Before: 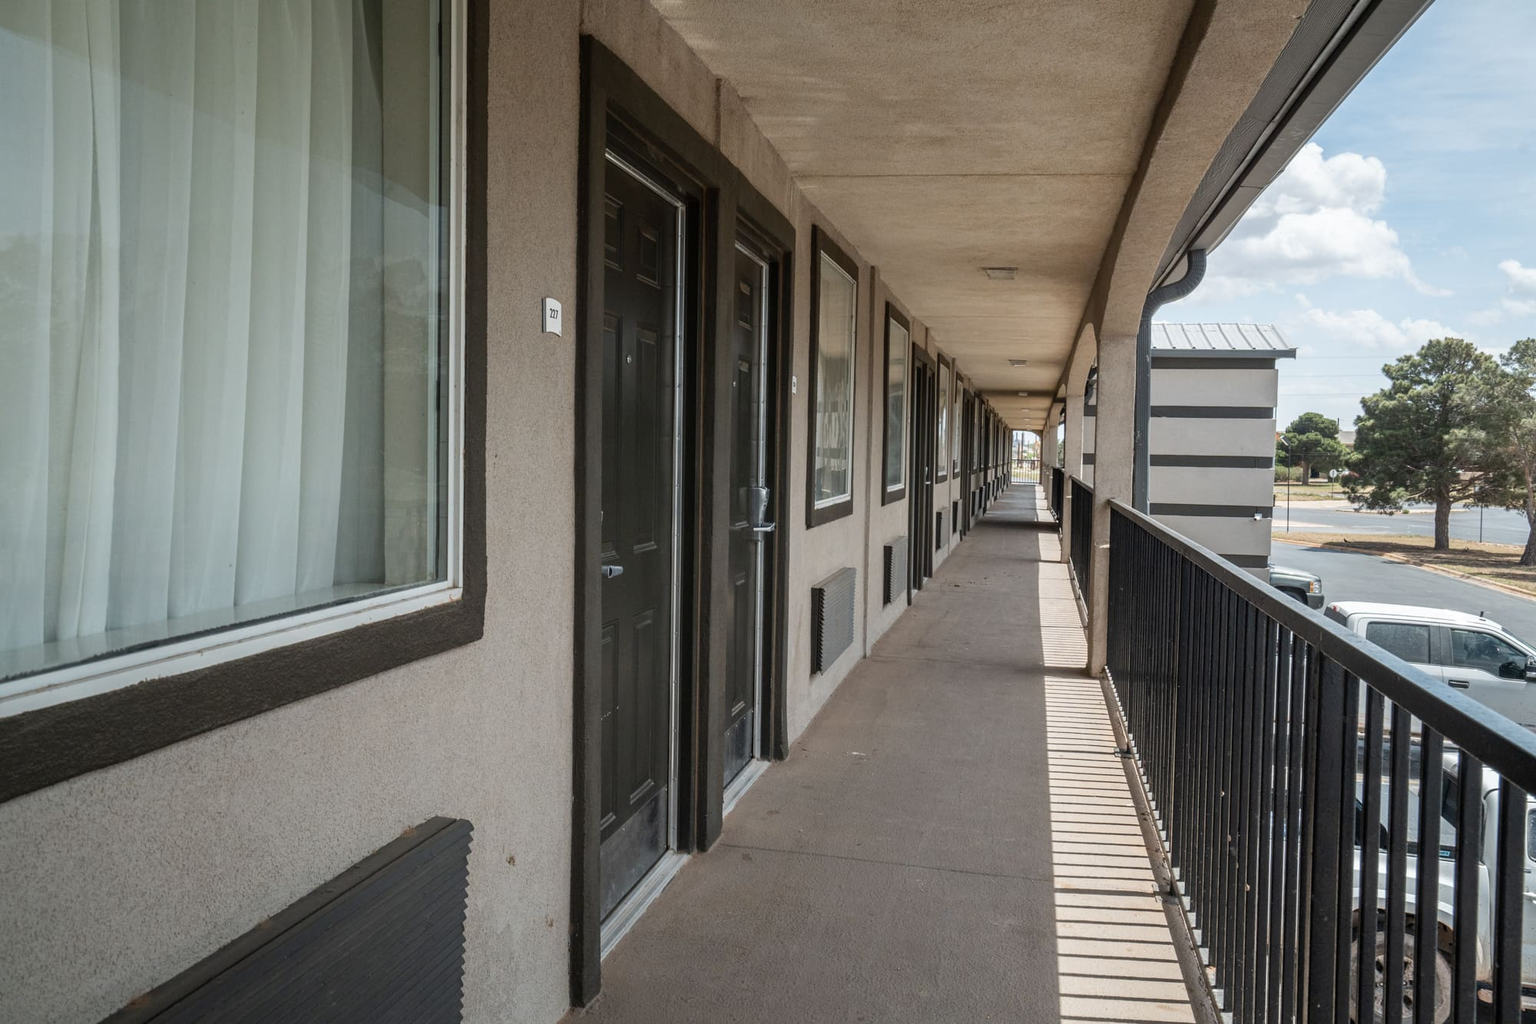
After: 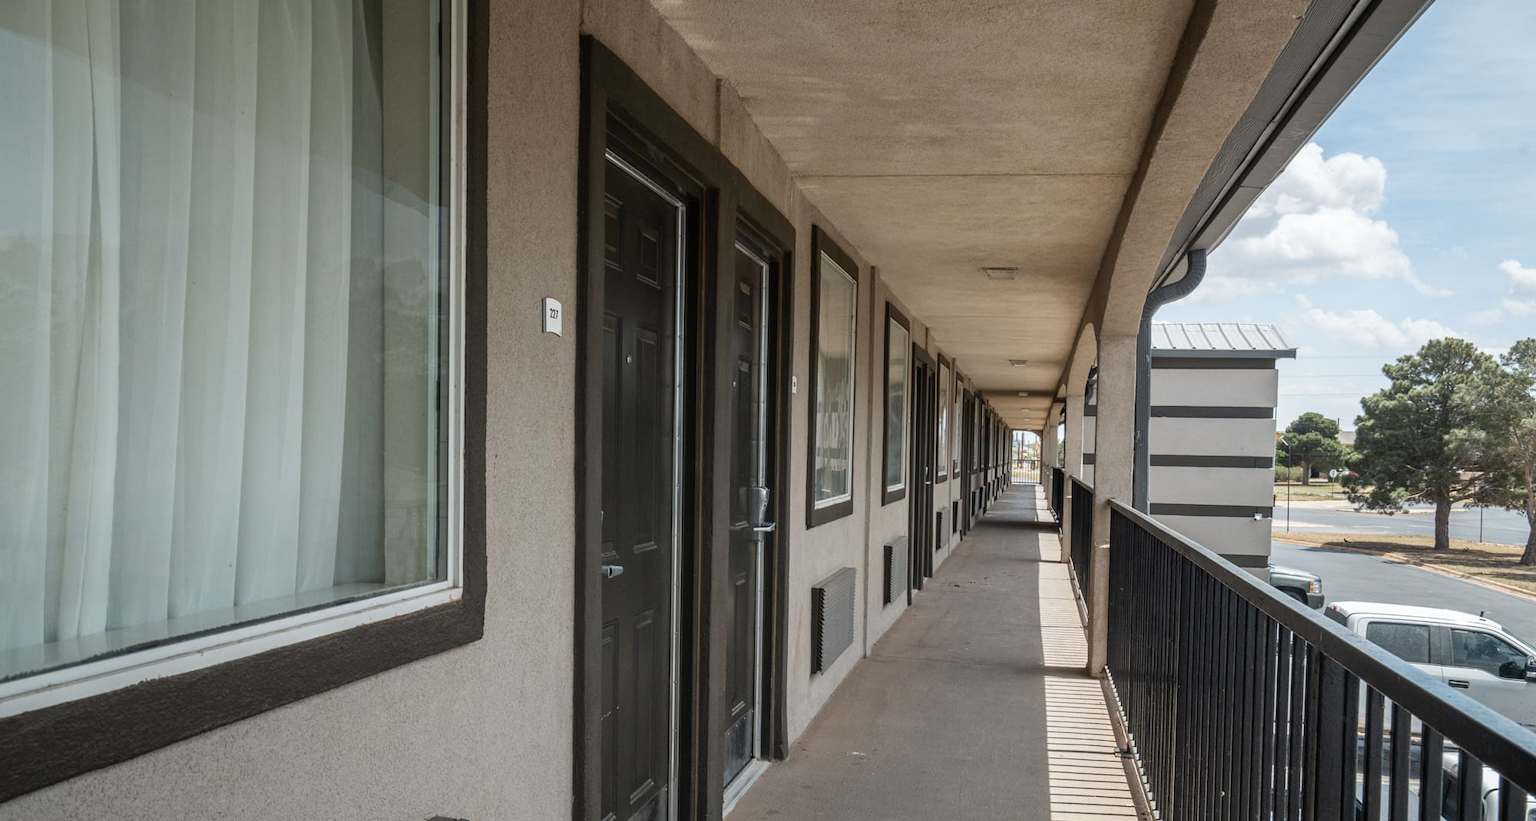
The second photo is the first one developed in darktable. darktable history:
crop: bottom 19.699%
